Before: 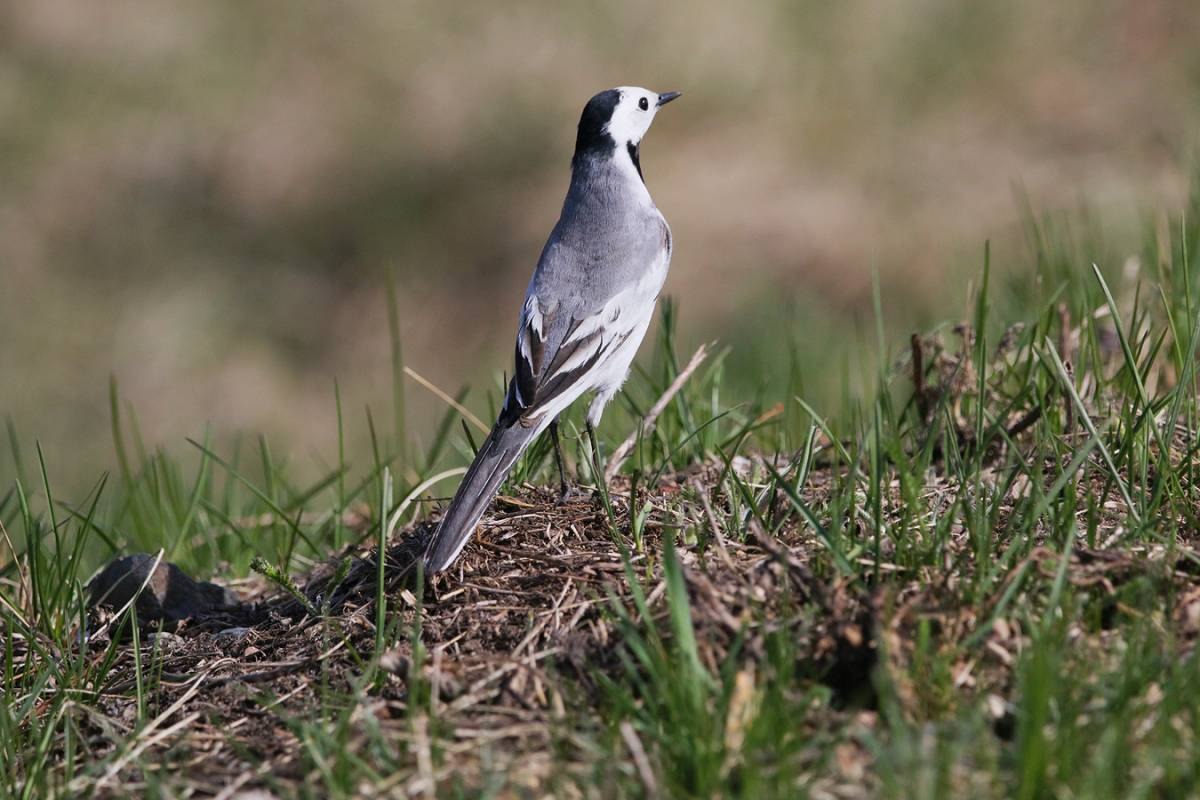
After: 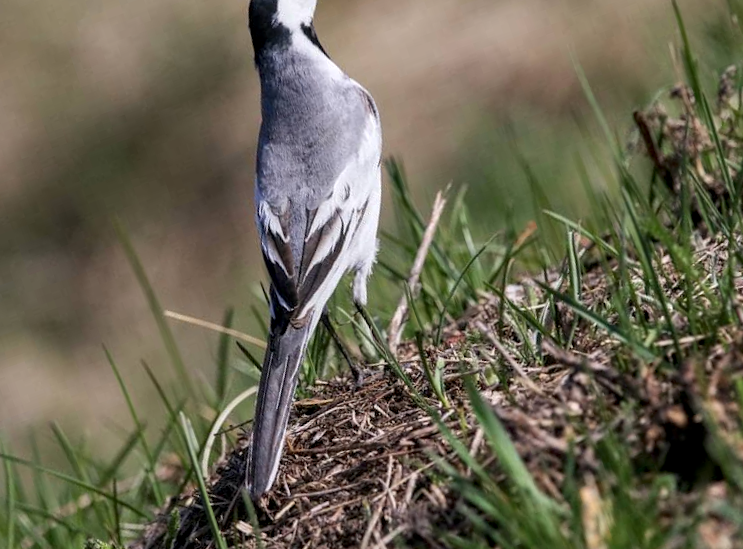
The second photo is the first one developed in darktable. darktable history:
haze removal: strength 0.03, distance 0.25, compatibility mode true, adaptive false
crop and rotate: angle 19.29°, left 6.892%, right 3.92%, bottom 1.12%
local contrast: detail 130%
